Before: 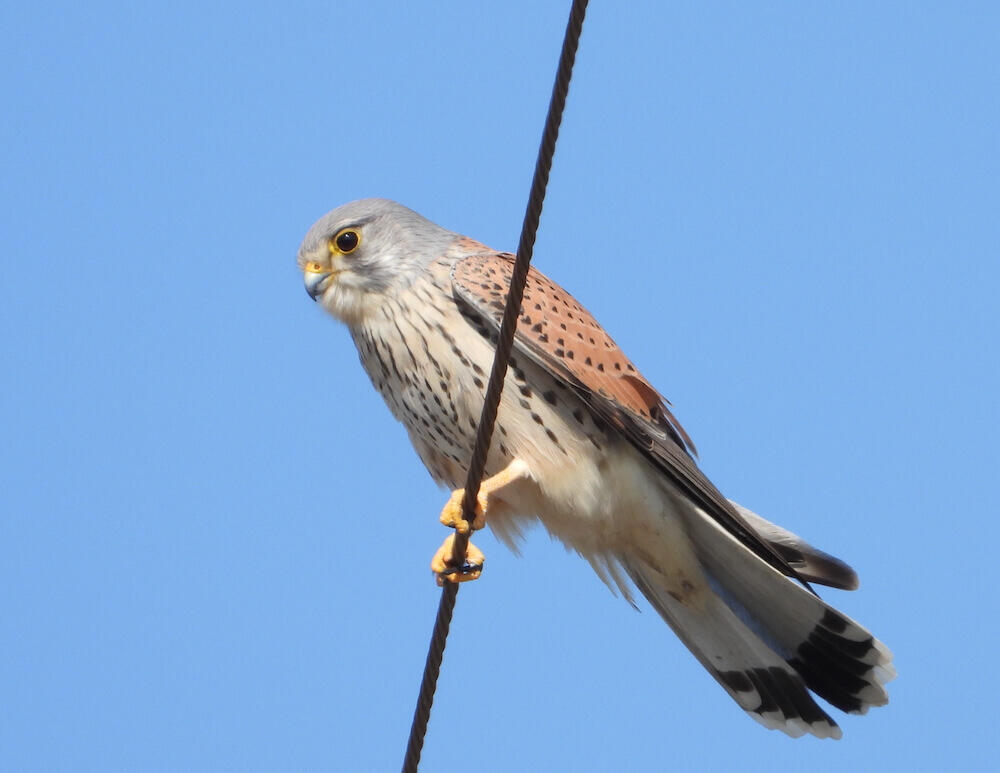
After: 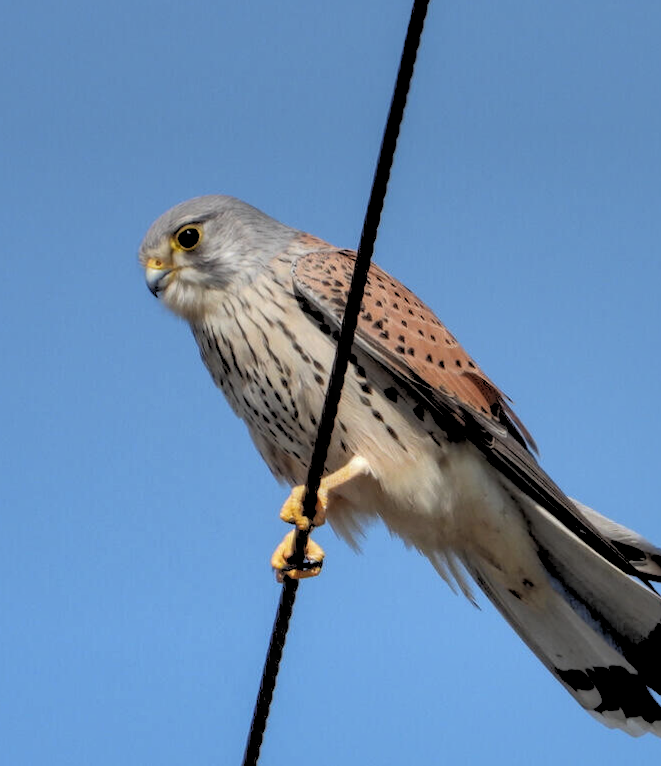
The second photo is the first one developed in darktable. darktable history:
graduated density: on, module defaults
shadows and highlights: shadows 60, highlights -60
local contrast: on, module defaults
crop: left 15.419%, right 17.914%
rgb levels: levels [[0.034, 0.472, 0.904], [0, 0.5, 1], [0, 0.5, 1]]
rotate and perspective: rotation 0.192°, lens shift (horizontal) -0.015, crop left 0.005, crop right 0.996, crop top 0.006, crop bottom 0.99
